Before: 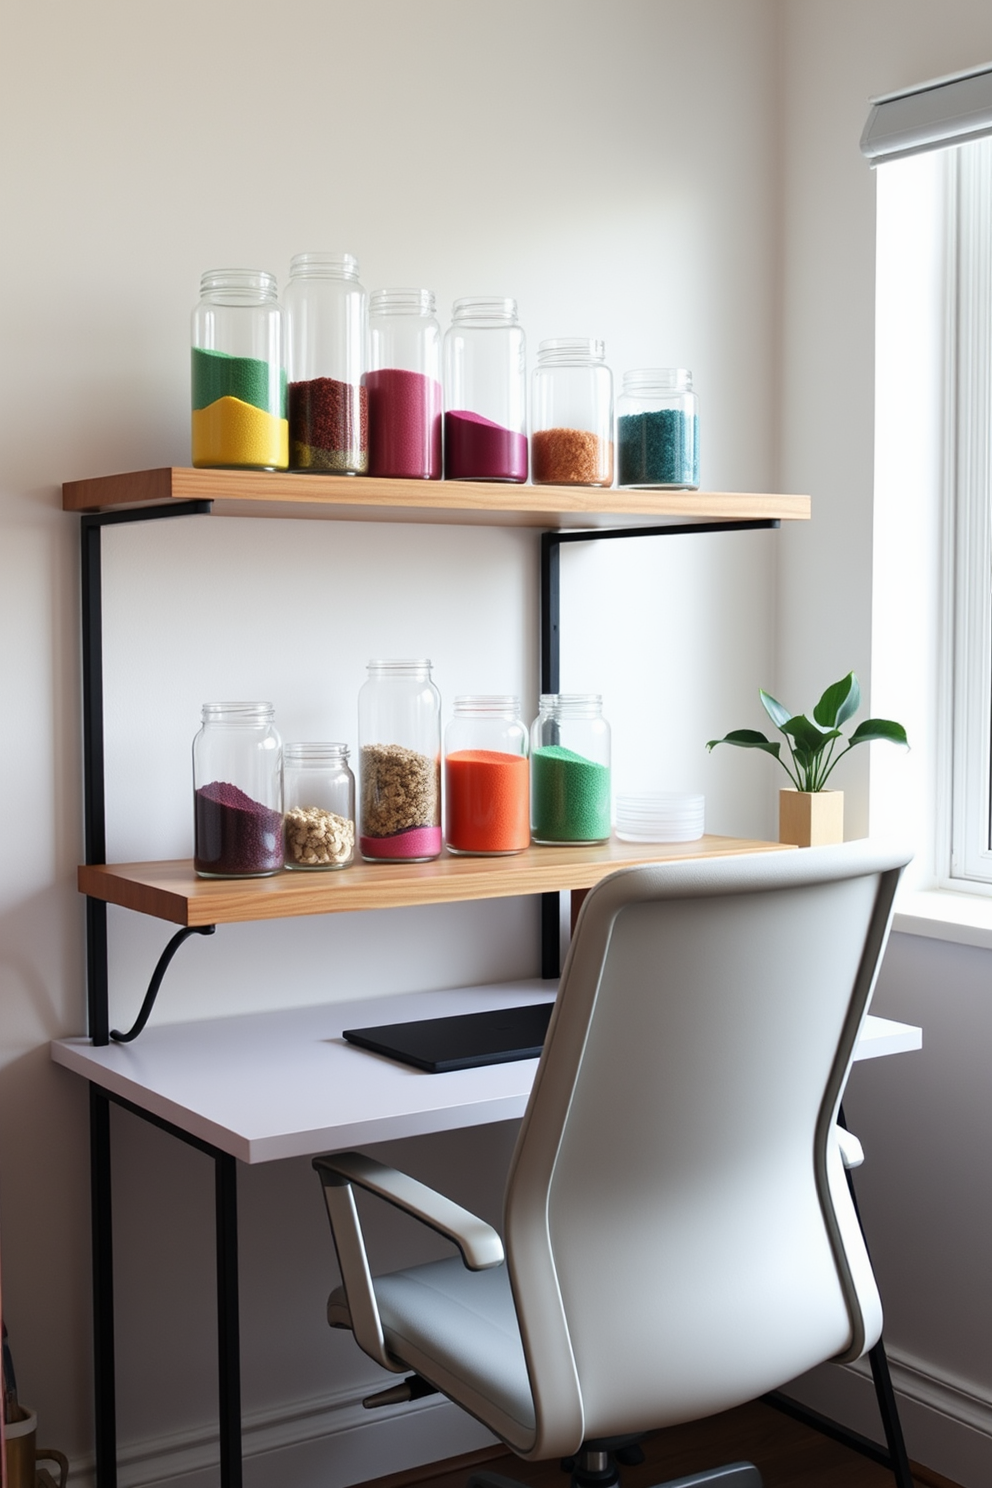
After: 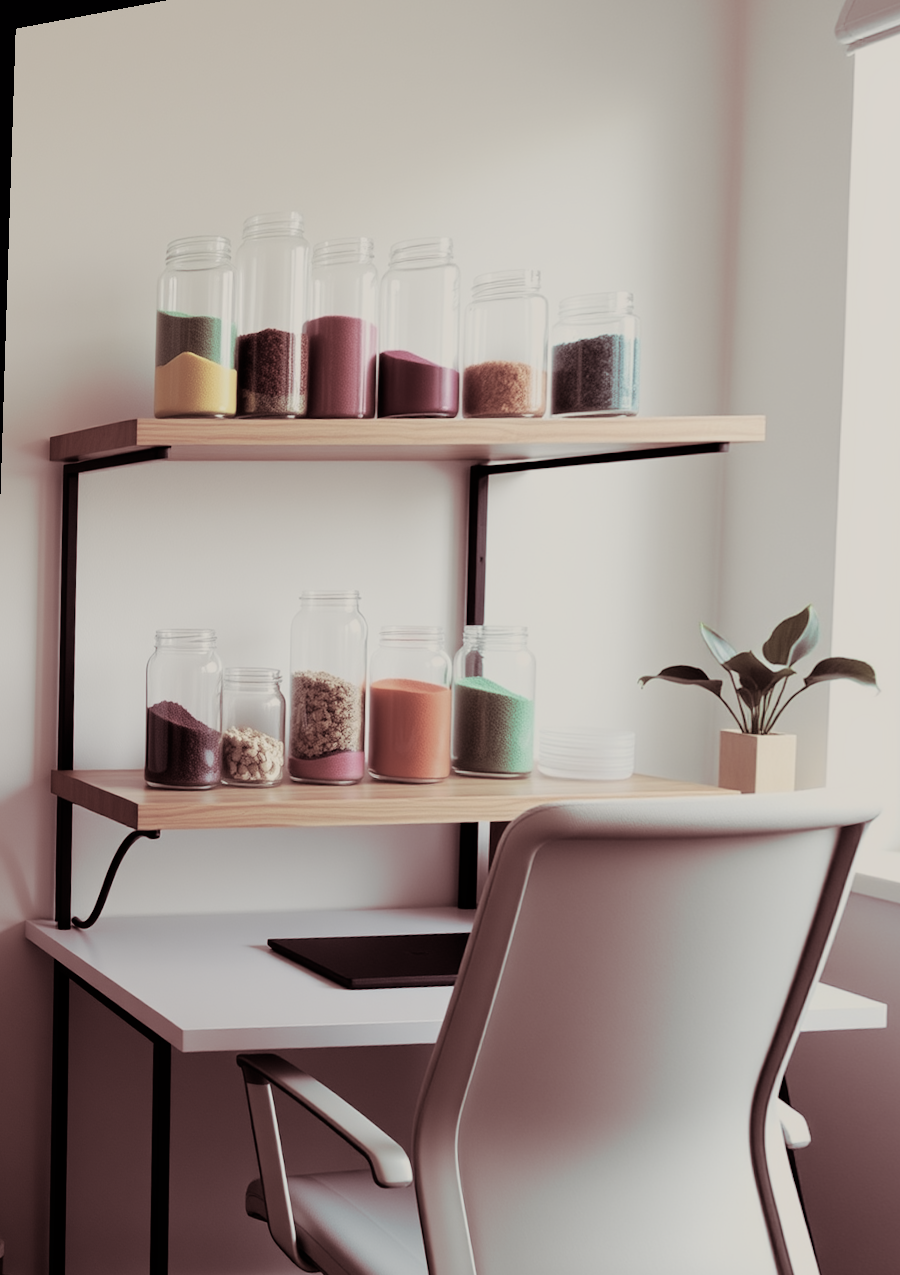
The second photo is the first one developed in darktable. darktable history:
rotate and perspective: rotation 1.69°, lens shift (vertical) -0.023, lens shift (horizontal) -0.291, crop left 0.025, crop right 0.988, crop top 0.092, crop bottom 0.842
split-toning: shadows › saturation 0.41, highlights › saturation 0, compress 33.55%
filmic rgb: black relative exposure -7.65 EV, white relative exposure 4.56 EV, hardness 3.61, color science v6 (2022)
crop: right 9.509%, bottom 0.031%
color correction: saturation 0.5
white balance: red 1.045, blue 0.932
